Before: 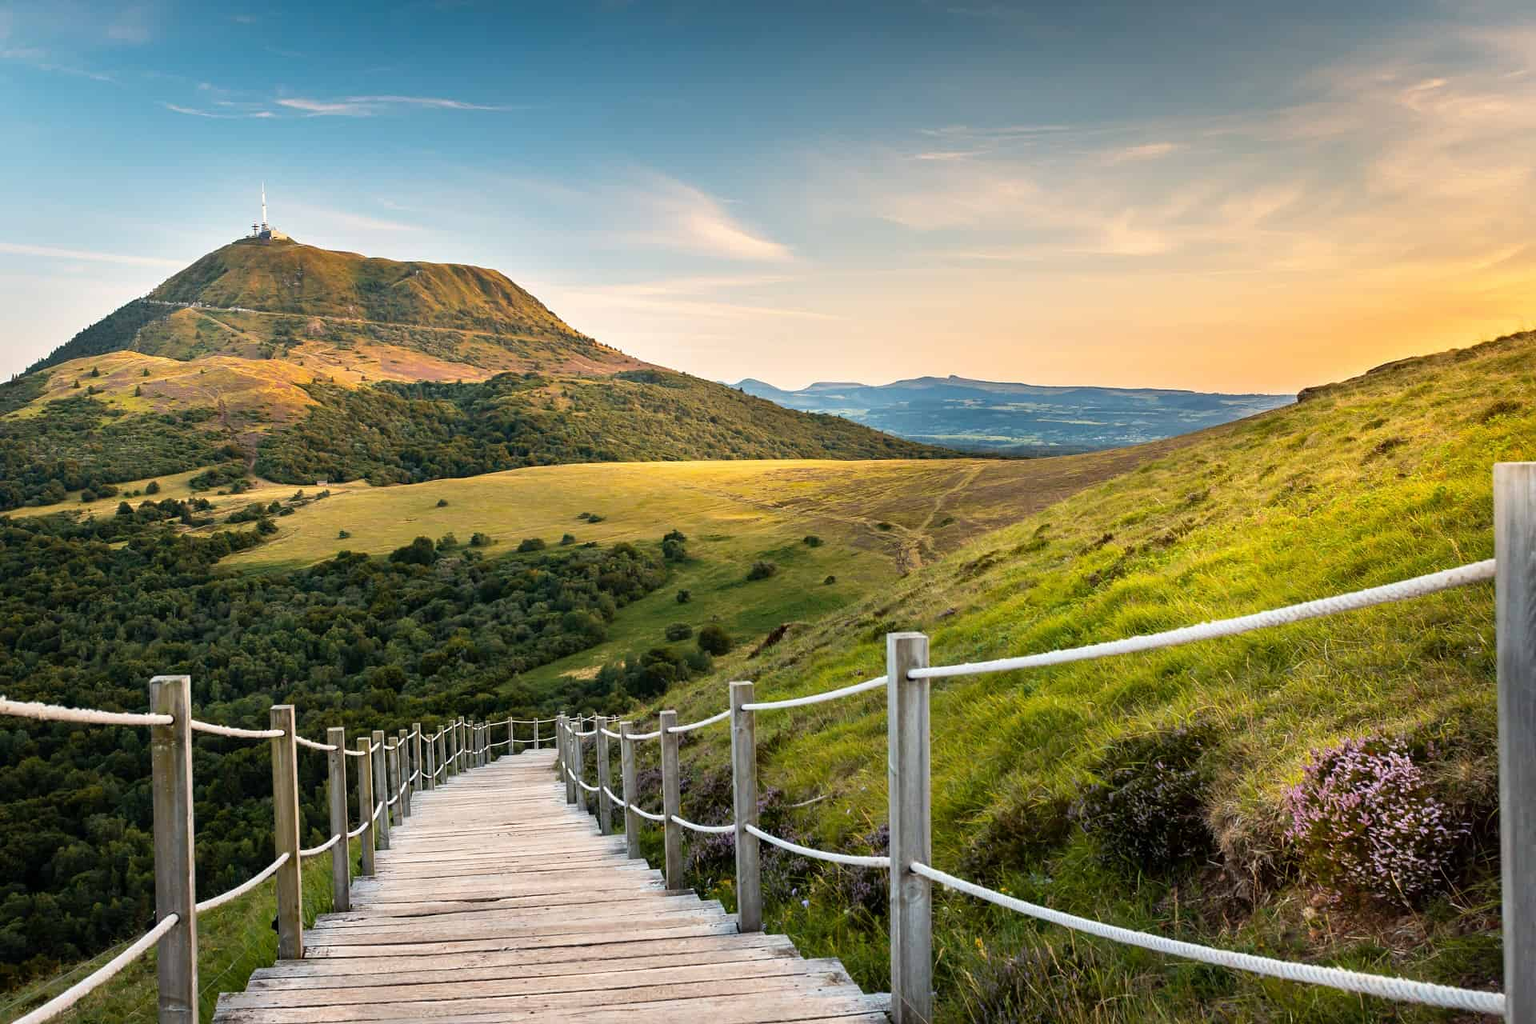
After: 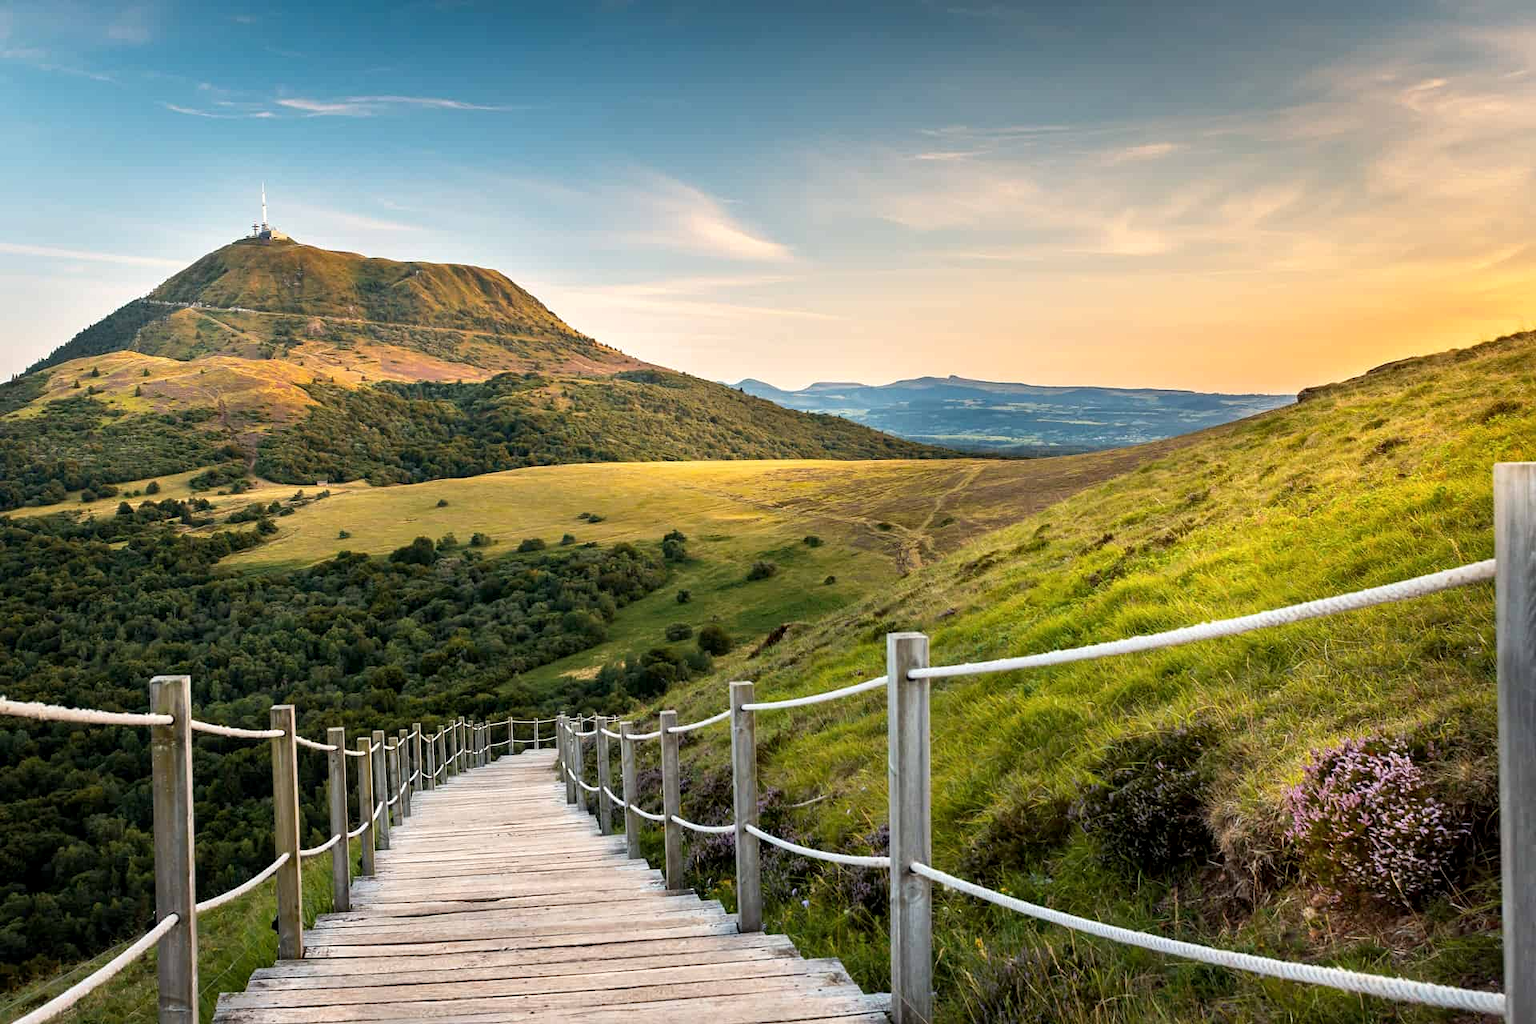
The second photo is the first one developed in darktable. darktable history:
local contrast: highlights 104%, shadows 102%, detail 119%, midtone range 0.2
exposure: compensate exposure bias true, compensate highlight preservation false
